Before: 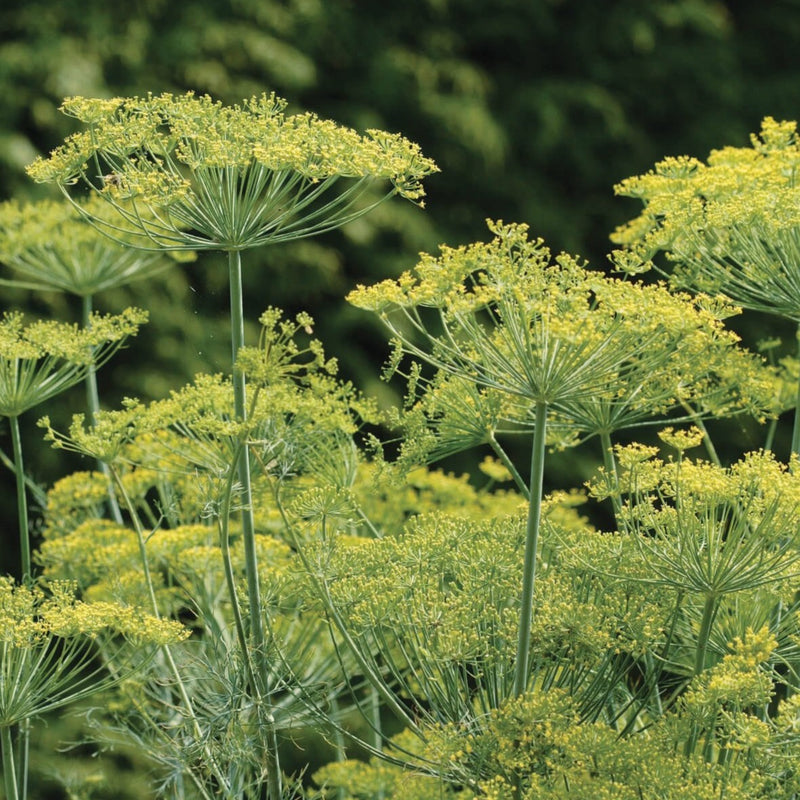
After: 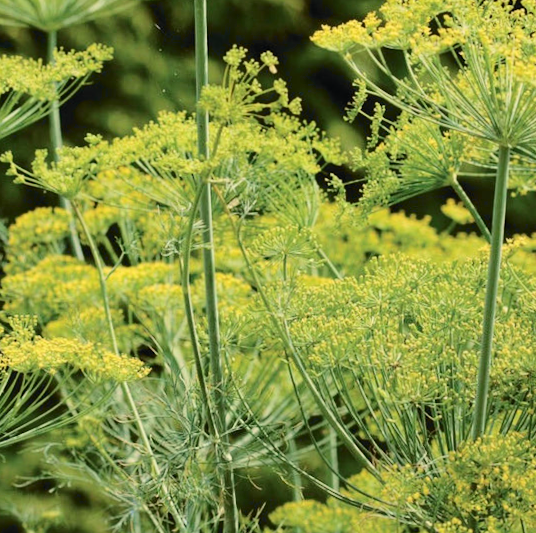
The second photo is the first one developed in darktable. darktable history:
tone curve: curves: ch0 [(0, 0) (0.071, 0.047) (0.266, 0.26) (0.483, 0.554) (0.753, 0.811) (1, 0.983)]; ch1 [(0, 0) (0.346, 0.307) (0.408, 0.387) (0.463, 0.465) (0.482, 0.493) (0.502, 0.499) (0.517, 0.502) (0.55, 0.548) (0.597, 0.61) (0.651, 0.698) (1, 1)]; ch2 [(0, 0) (0.346, 0.34) (0.434, 0.46) (0.485, 0.494) (0.5, 0.498) (0.517, 0.506) (0.526, 0.545) (0.583, 0.61) (0.625, 0.659) (1, 1)], color space Lab, independent channels, preserve colors none
crop and rotate: angle -0.967°, left 3.951%, top 32.205%, right 27.884%
